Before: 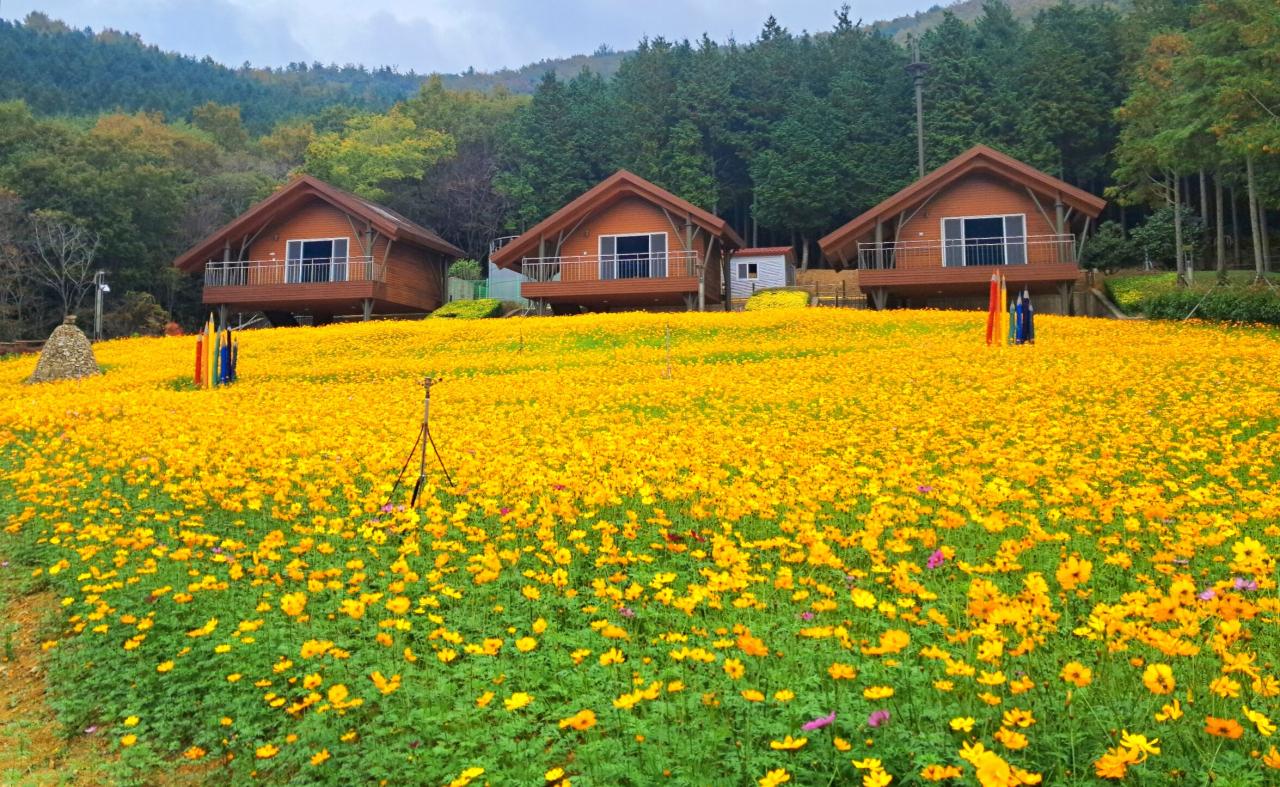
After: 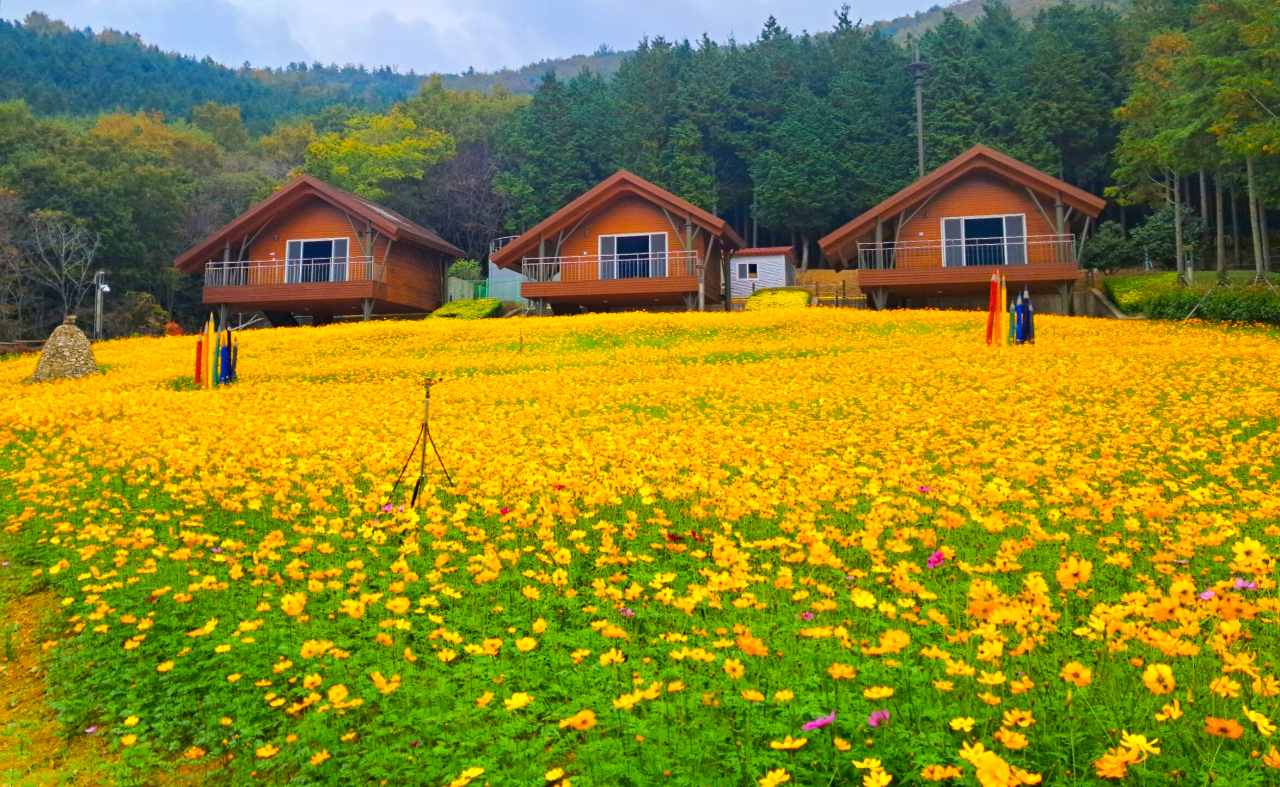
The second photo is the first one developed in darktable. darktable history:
color balance rgb: power › hue 71.46°, highlights gain › chroma 1.107%, highlights gain › hue 52.5°, linear chroma grading › global chroma 9.059%, perceptual saturation grading › global saturation 24.877%
exposure: exposure 0.014 EV, compensate exposure bias true, compensate highlight preservation false
